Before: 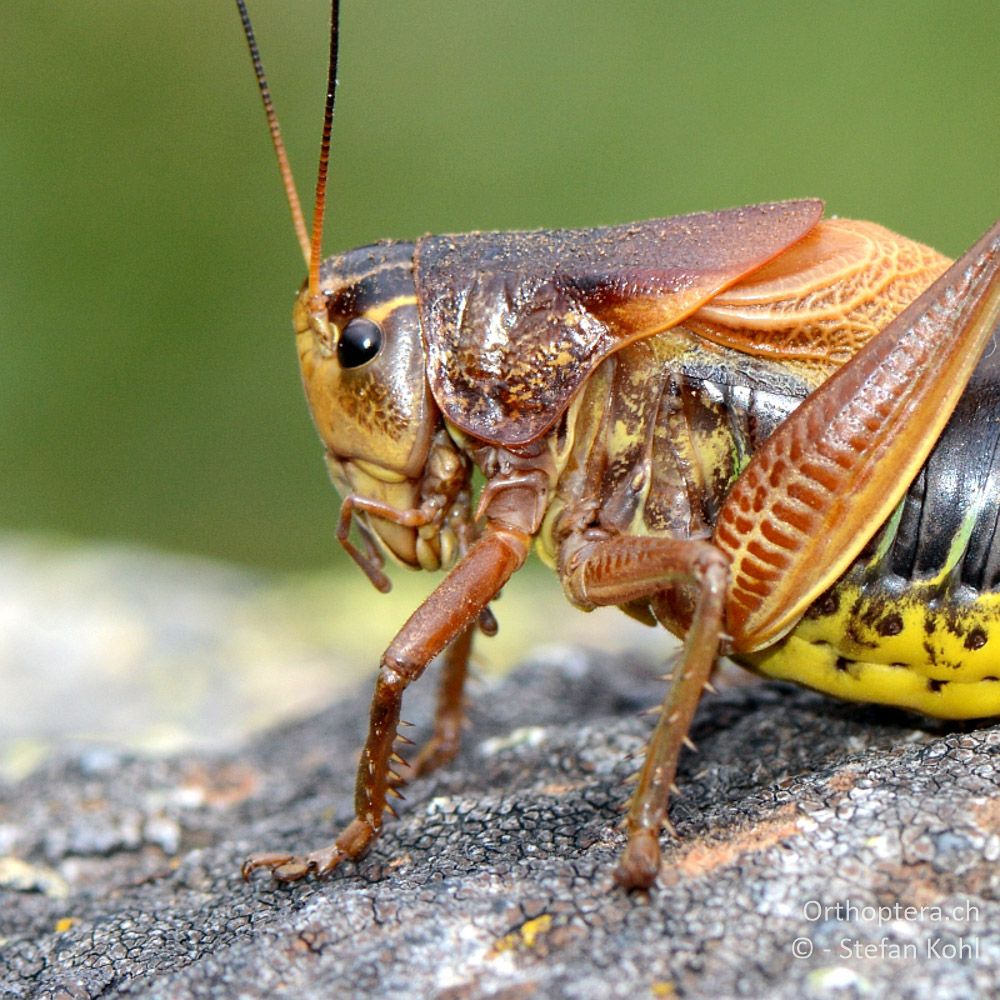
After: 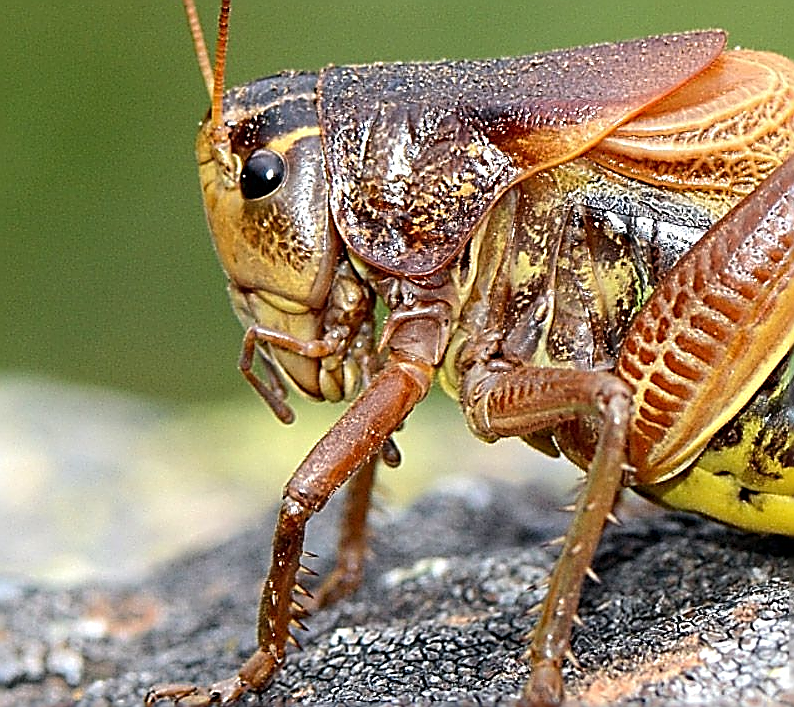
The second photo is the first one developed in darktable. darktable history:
tone equalizer: on, module defaults
sharpen: amount 2
crop: left 9.712%, top 16.928%, right 10.845%, bottom 12.332%
